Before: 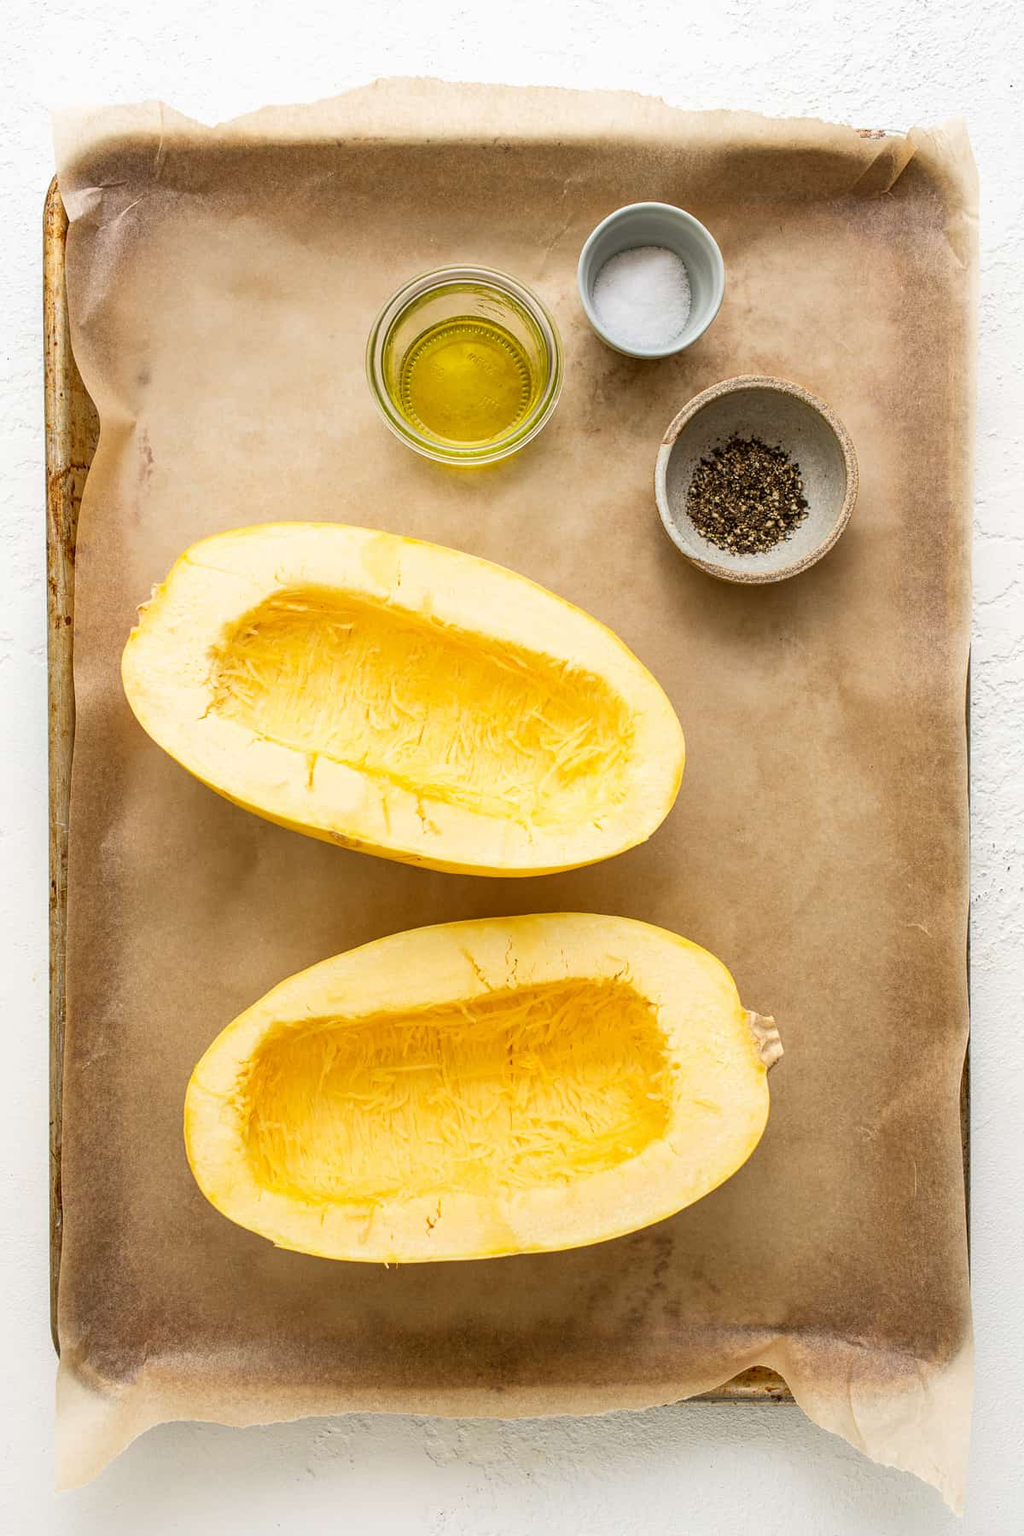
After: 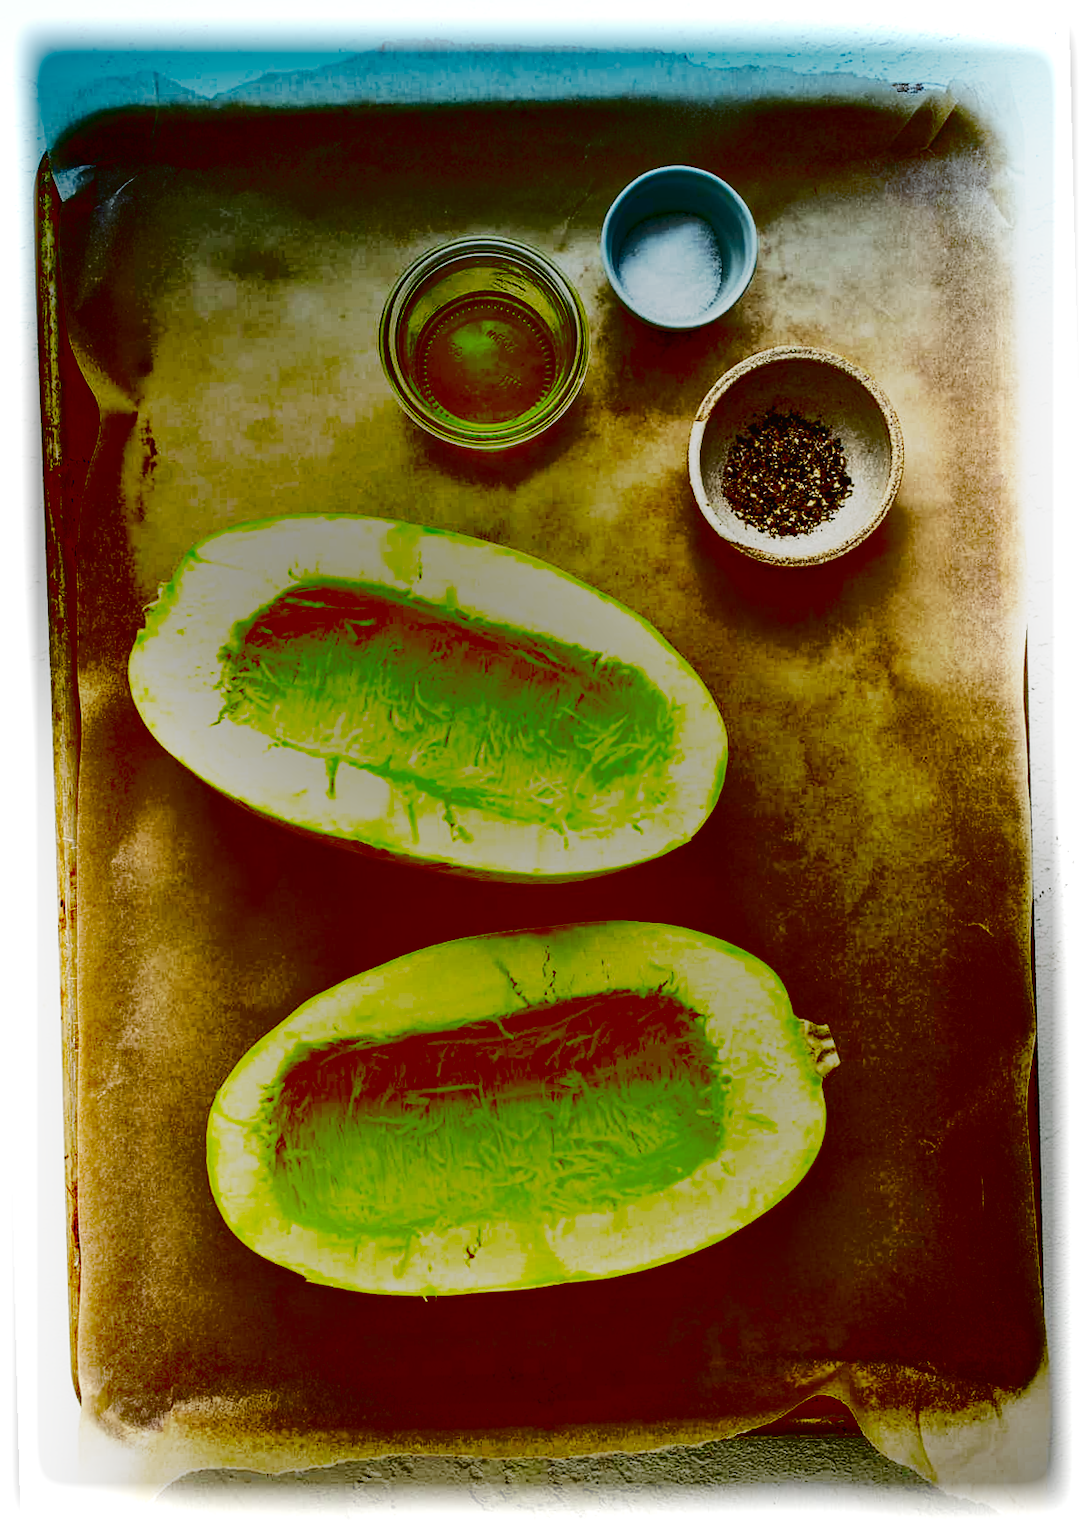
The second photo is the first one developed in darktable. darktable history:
rotate and perspective: rotation -1.42°, crop left 0.016, crop right 0.984, crop top 0.035, crop bottom 0.965
vignetting: fall-off start 93%, fall-off radius 5%, brightness 1, saturation -0.49, automatic ratio true, width/height ratio 1.332, shape 0.04, unbound false
tone curve: curves: ch0 [(0, 0) (0.003, 0.108) (0.011, 0.112) (0.025, 0.117) (0.044, 0.126) (0.069, 0.133) (0.1, 0.146) (0.136, 0.158) (0.177, 0.178) (0.224, 0.212) (0.277, 0.256) (0.335, 0.331) (0.399, 0.423) (0.468, 0.538) (0.543, 0.641) (0.623, 0.721) (0.709, 0.792) (0.801, 0.845) (0.898, 0.917) (1, 1)], preserve colors none
white balance: red 0.978, blue 0.999
shadows and highlights: radius 123.98, shadows 100, white point adjustment -3, highlights -100, highlights color adjustment 89.84%, soften with gaussian
tone equalizer: -8 EV 0.001 EV, -7 EV -0.004 EV, -6 EV 0.009 EV, -5 EV 0.032 EV, -4 EV 0.276 EV, -3 EV 0.644 EV, -2 EV 0.584 EV, -1 EV 0.187 EV, +0 EV 0.024 EV
graduated density: density 2.02 EV, hardness 44%, rotation 0.374°, offset 8.21, hue 208.8°, saturation 97%
base curve: curves: ch0 [(0, 0) (0.007, 0.004) (0.027, 0.03) (0.046, 0.07) (0.207, 0.54) (0.442, 0.872) (0.673, 0.972) (1, 1)], preserve colors none
